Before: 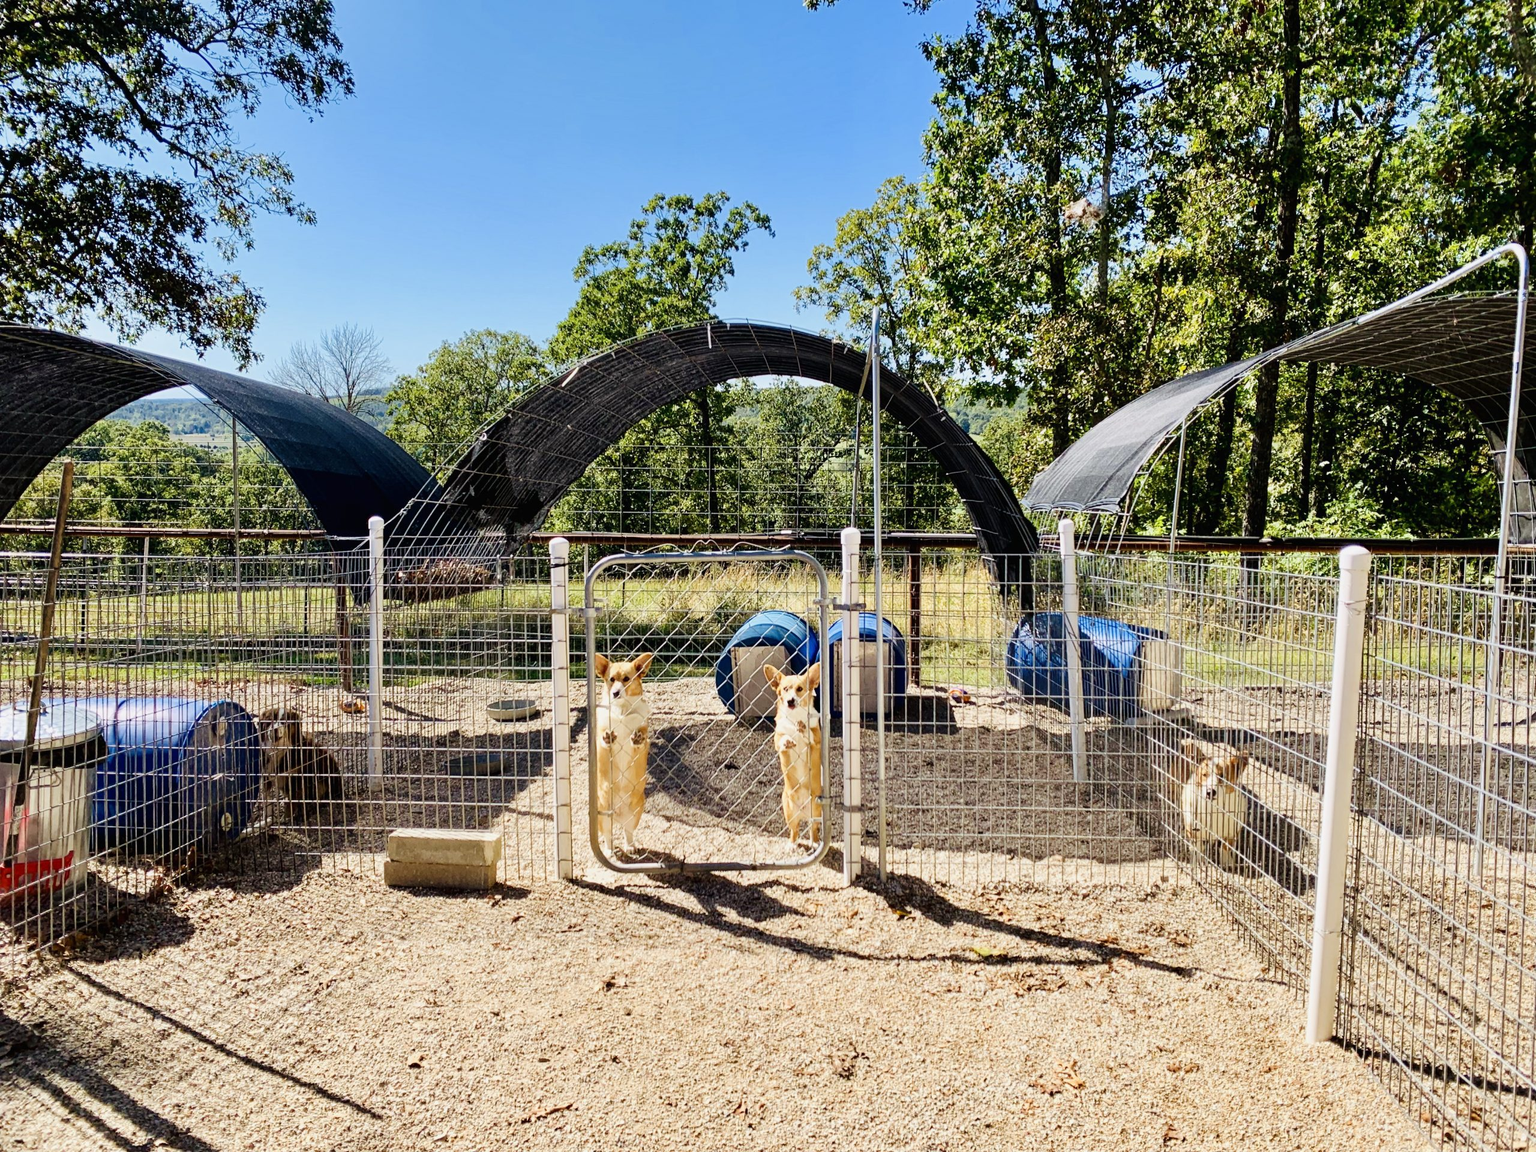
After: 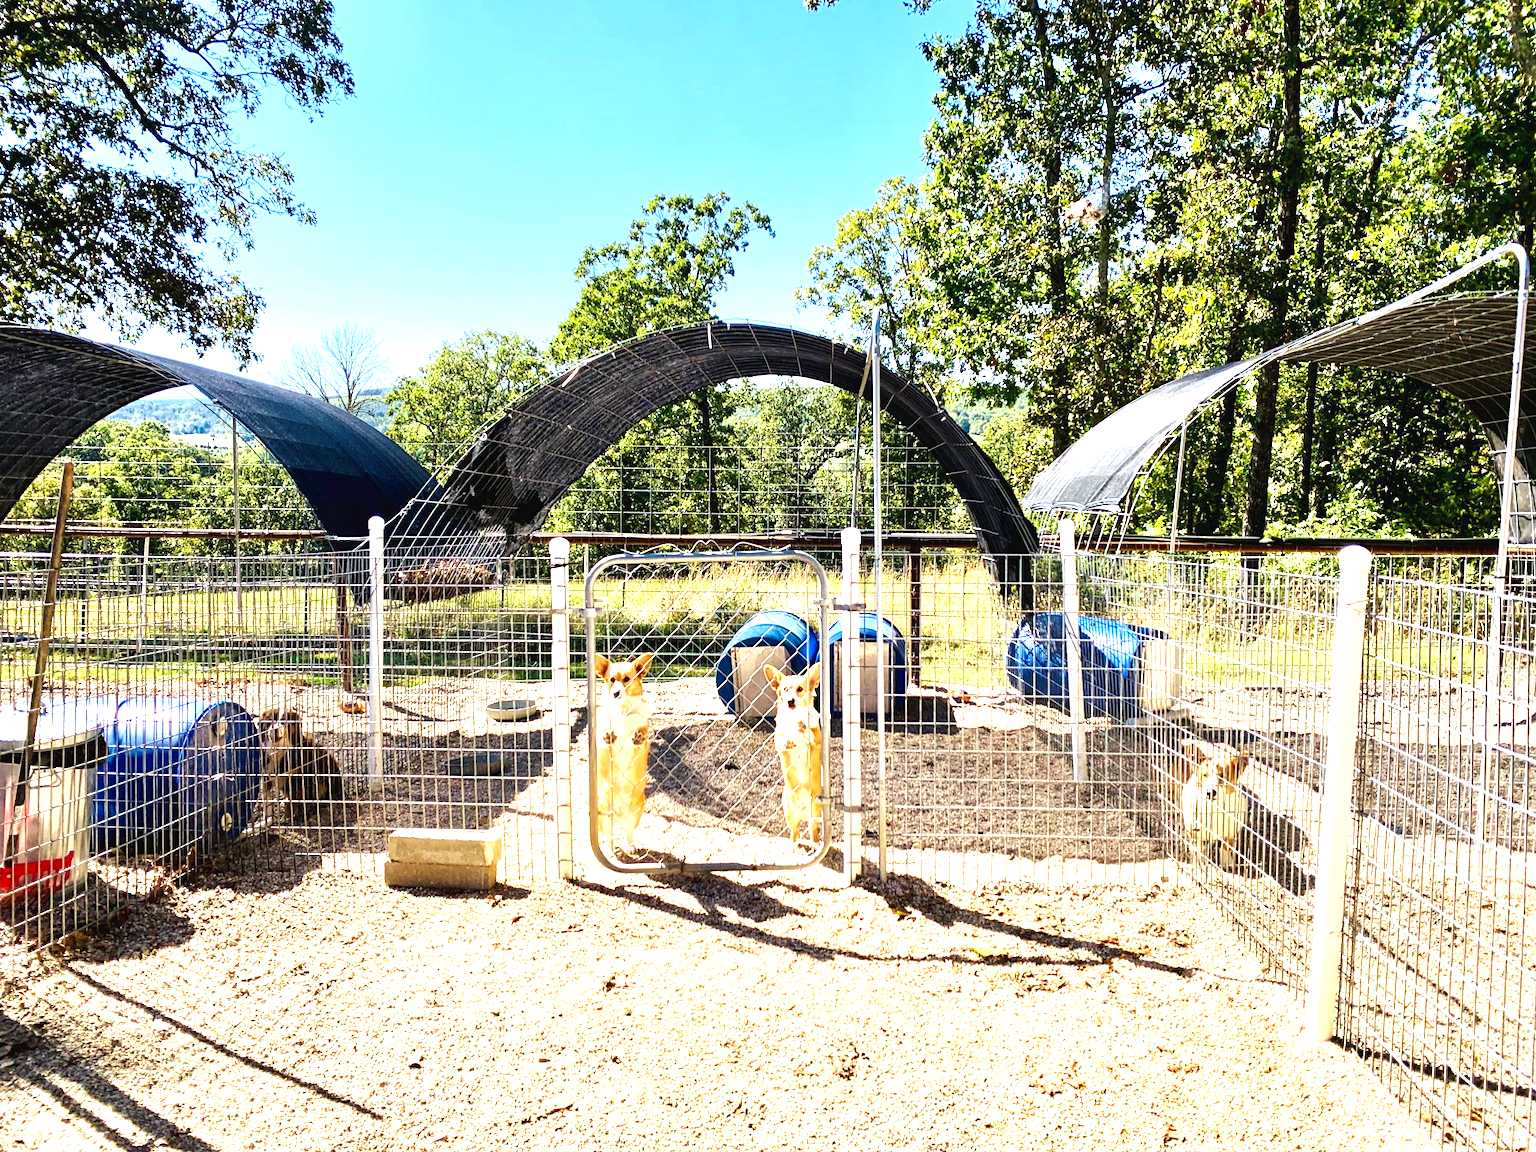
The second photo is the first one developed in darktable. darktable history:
color correction: saturation 1.11
exposure: black level correction 0, exposure 1.2 EV, compensate highlight preservation false
